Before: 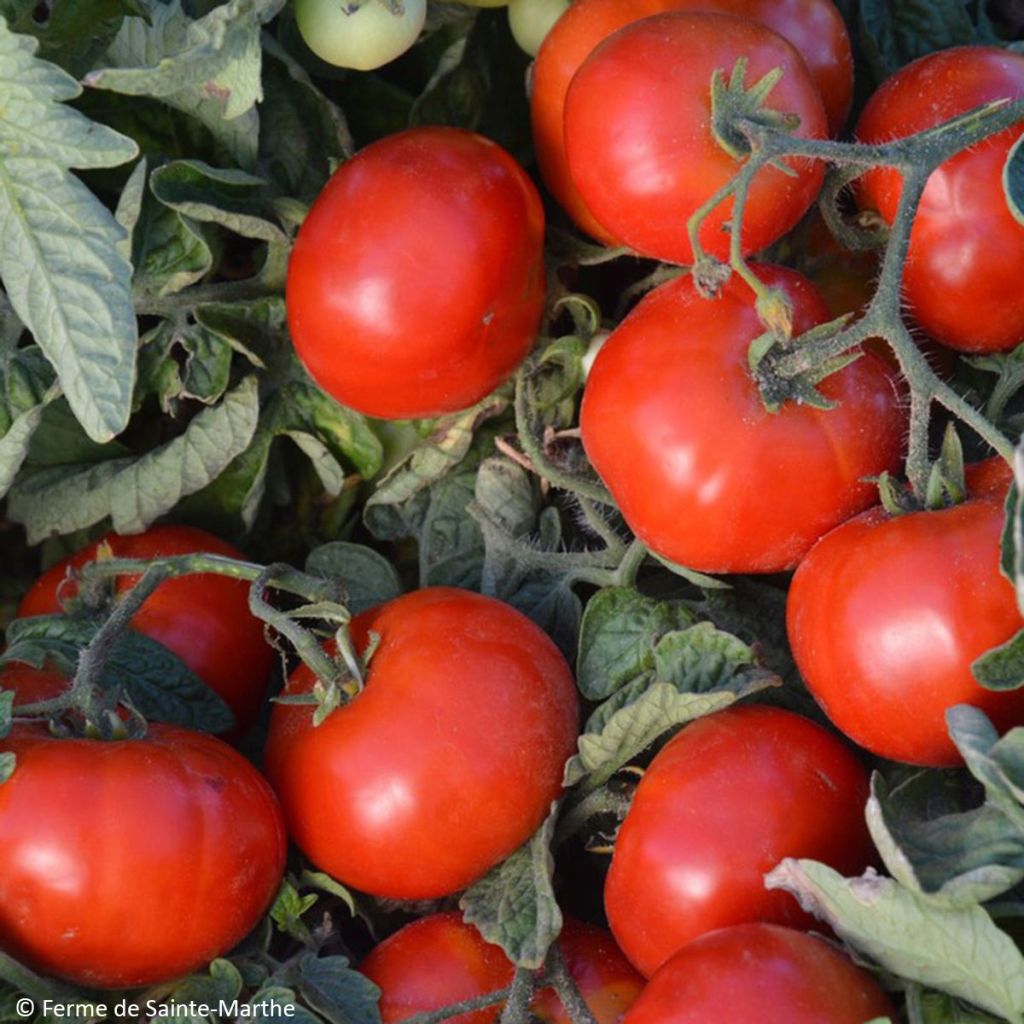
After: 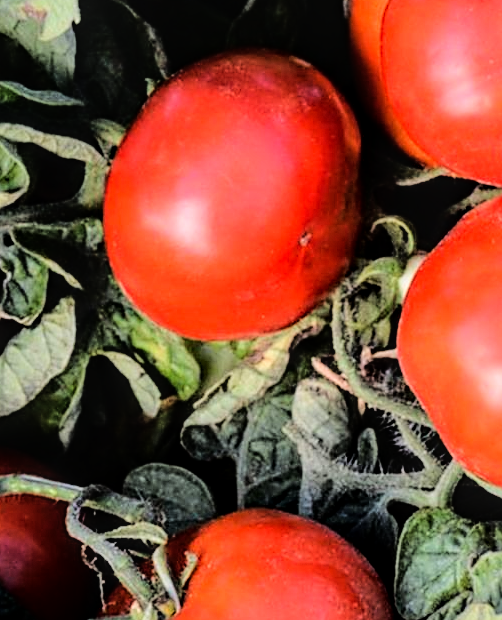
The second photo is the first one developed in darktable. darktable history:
base curve: curves: ch0 [(0, 0) (0.036, 0.01) (0.123, 0.254) (0.258, 0.504) (0.507, 0.748) (1, 1)]
crop: left 17.949%, top 7.739%, right 33.026%, bottom 31.641%
sharpen: on, module defaults
local contrast: on, module defaults
